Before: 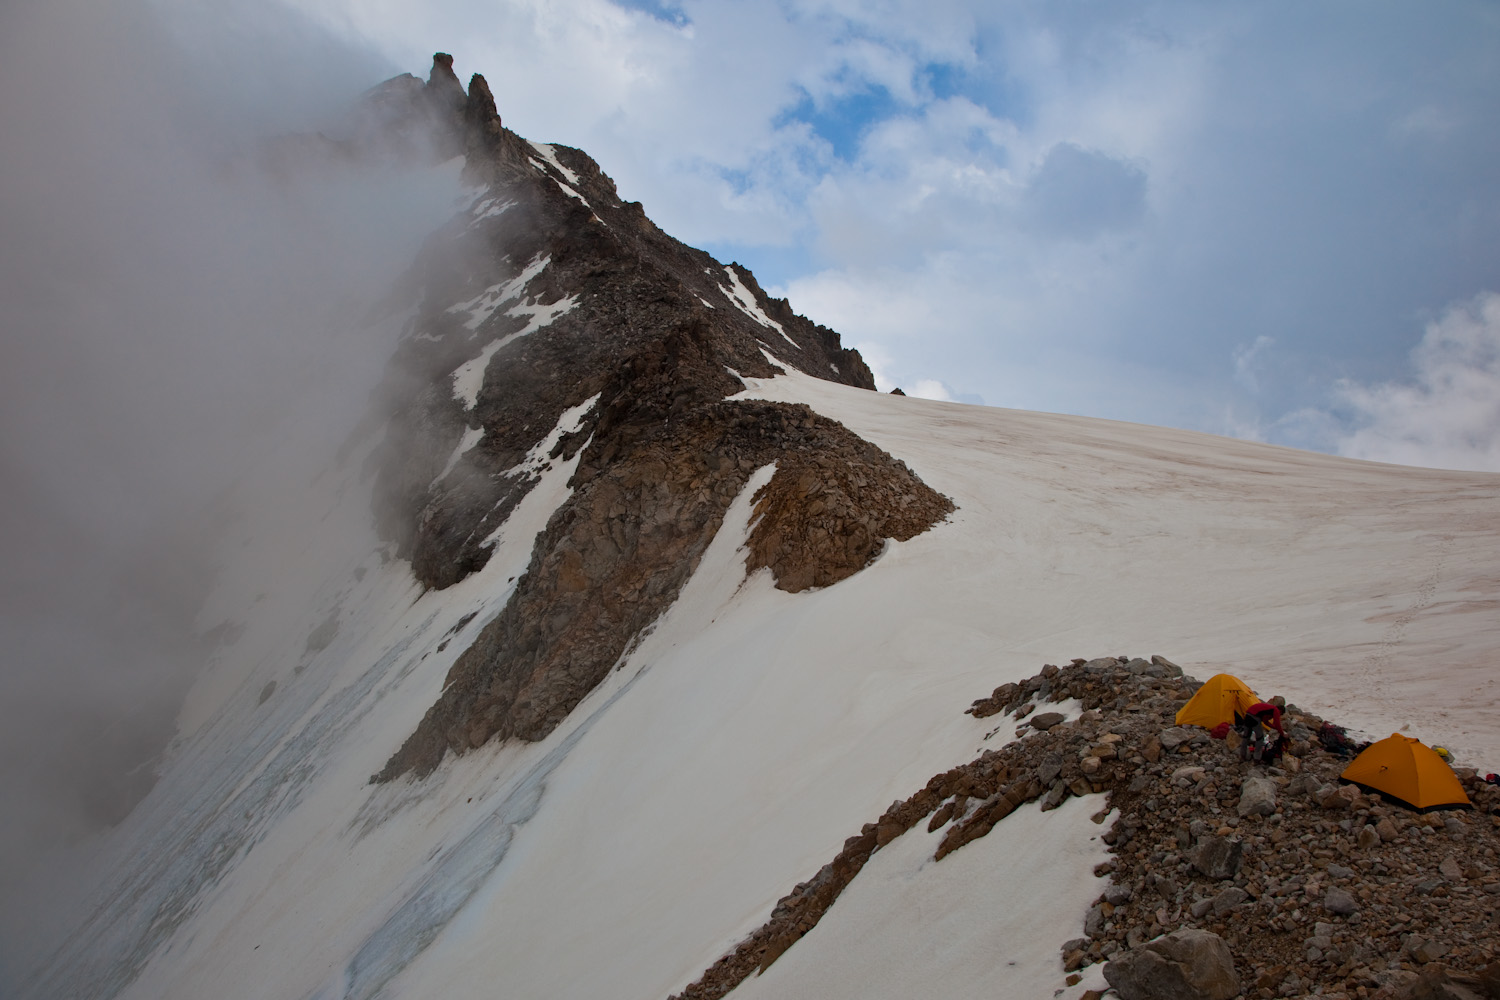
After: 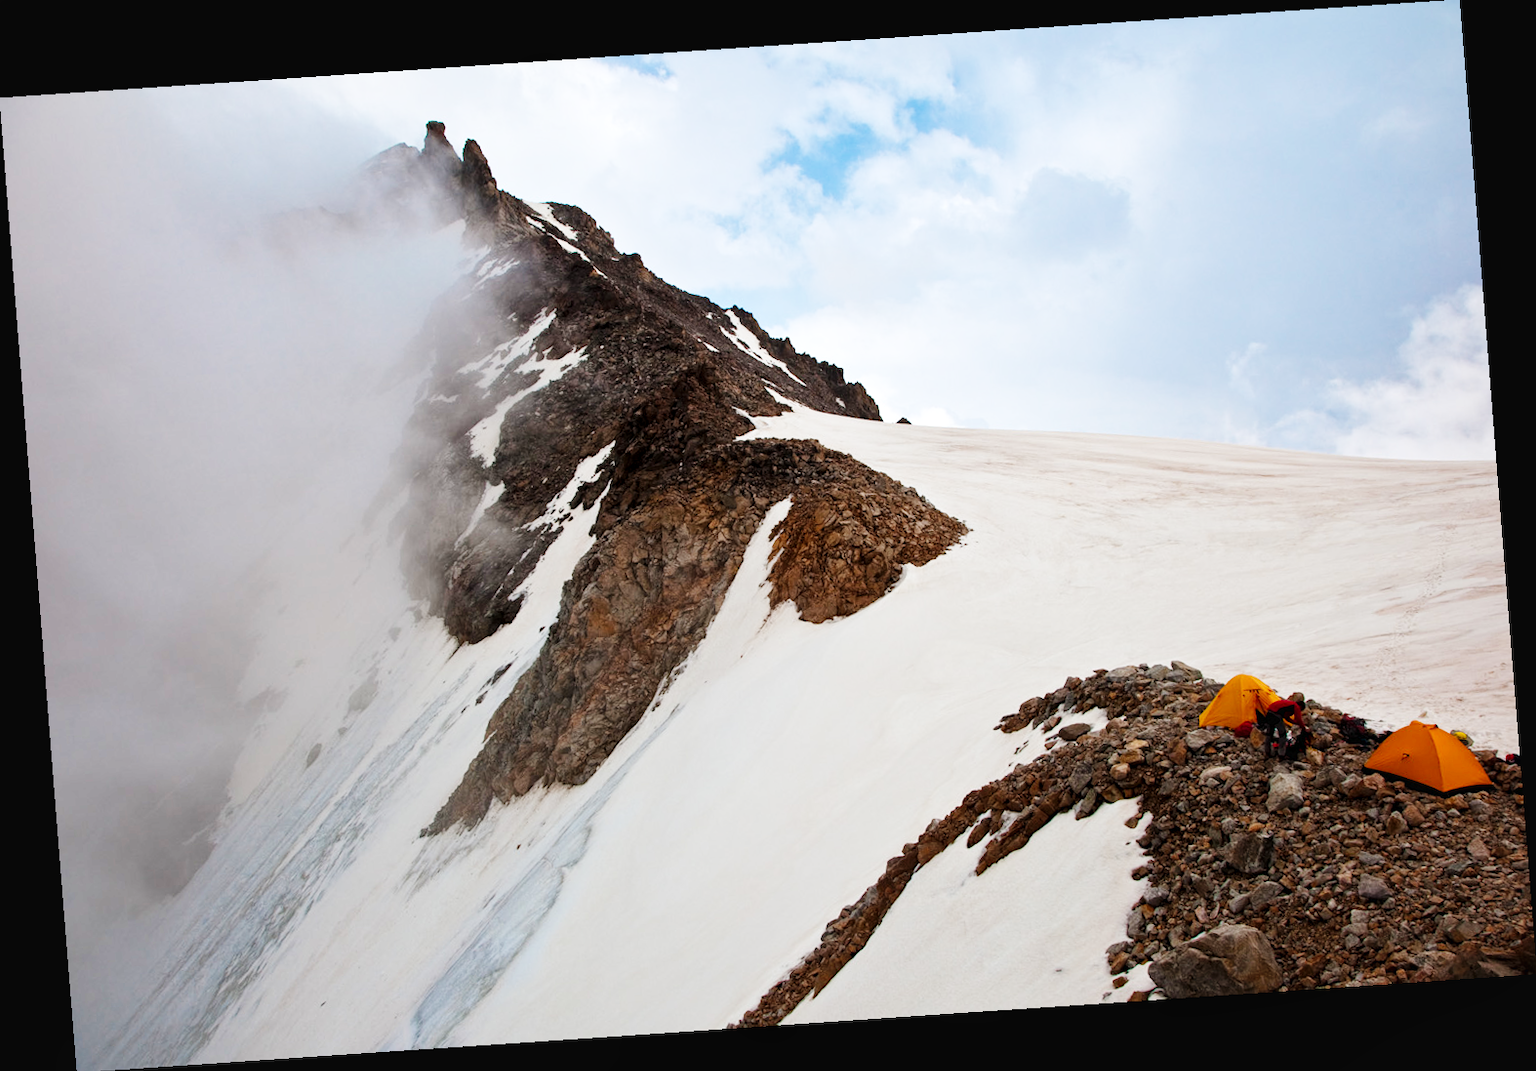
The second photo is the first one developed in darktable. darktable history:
base curve: curves: ch0 [(0, 0.003) (0.001, 0.002) (0.006, 0.004) (0.02, 0.022) (0.048, 0.086) (0.094, 0.234) (0.162, 0.431) (0.258, 0.629) (0.385, 0.8) (0.548, 0.918) (0.751, 0.988) (1, 1)], preserve colors none
local contrast: highlights 100%, shadows 100%, detail 120%, midtone range 0.2
rotate and perspective: rotation -4.2°, shear 0.006, automatic cropping off
